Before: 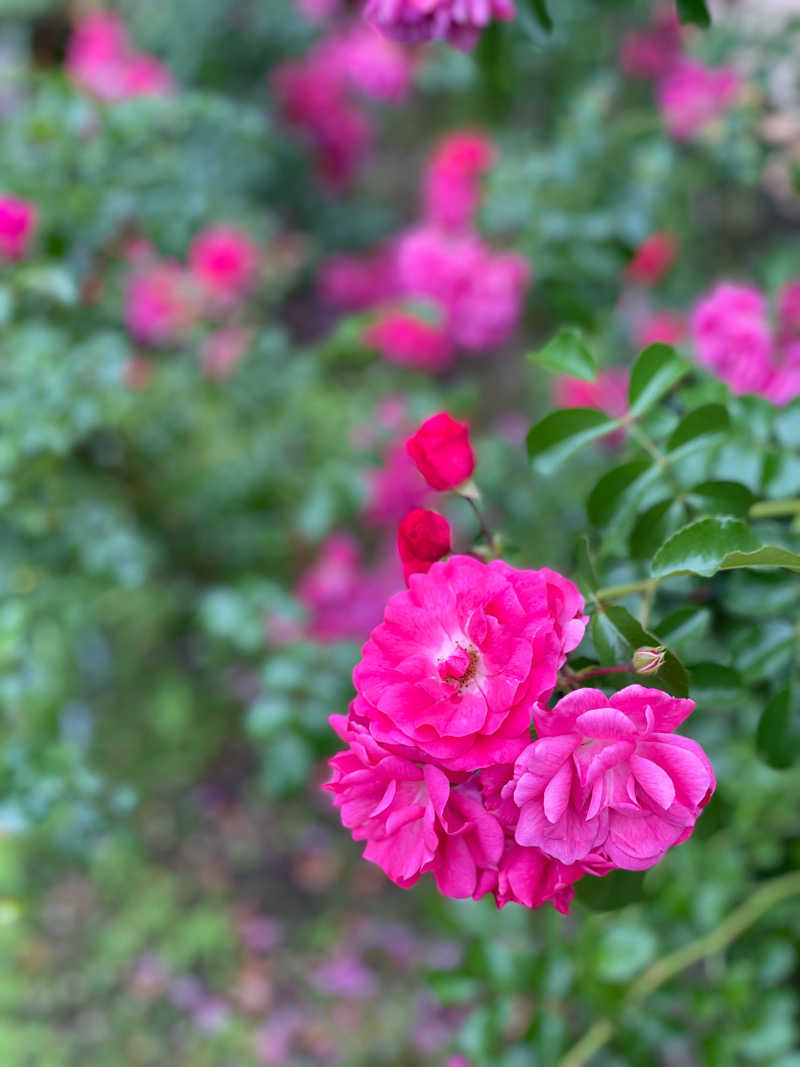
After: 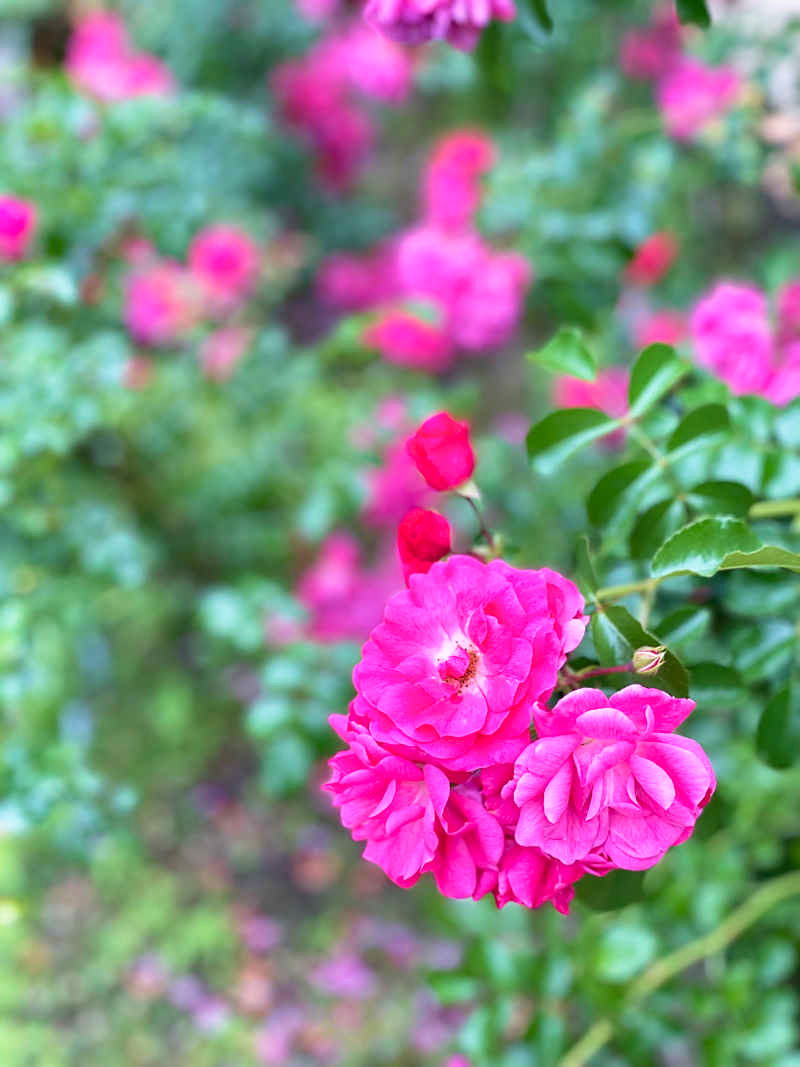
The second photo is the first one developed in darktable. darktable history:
velvia: strength 14.77%
sharpen: amount 0.202
base curve: curves: ch0 [(0, 0) (0.557, 0.834) (1, 1)], preserve colors none
